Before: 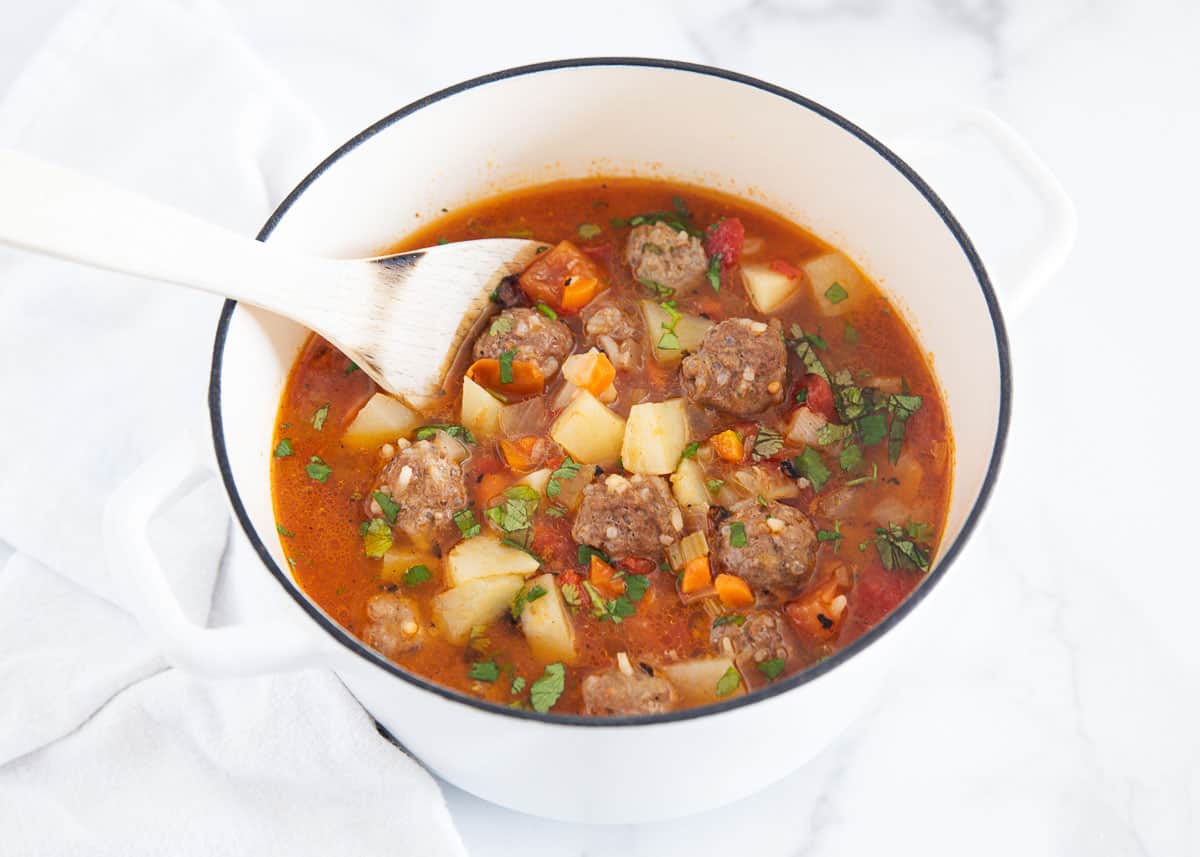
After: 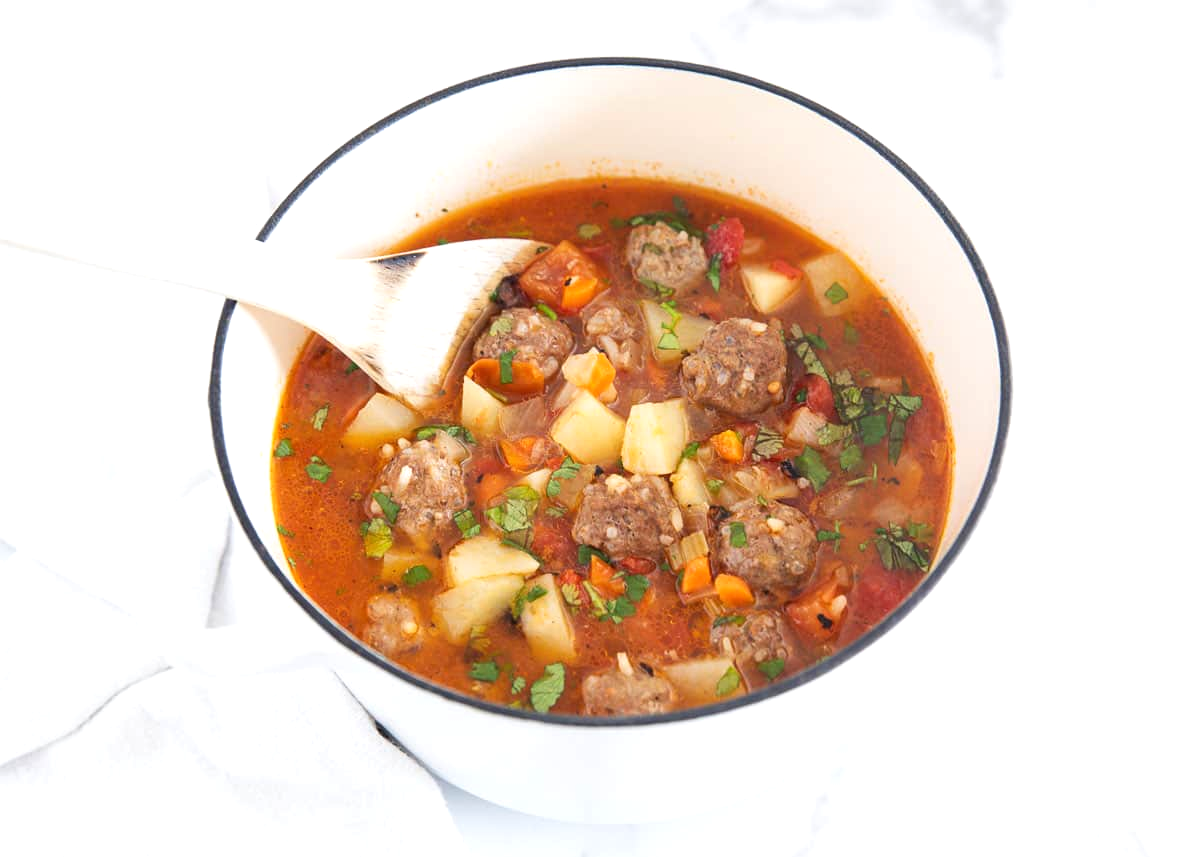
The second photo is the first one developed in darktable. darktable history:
exposure: exposure 0.262 EV, compensate highlight preservation false
